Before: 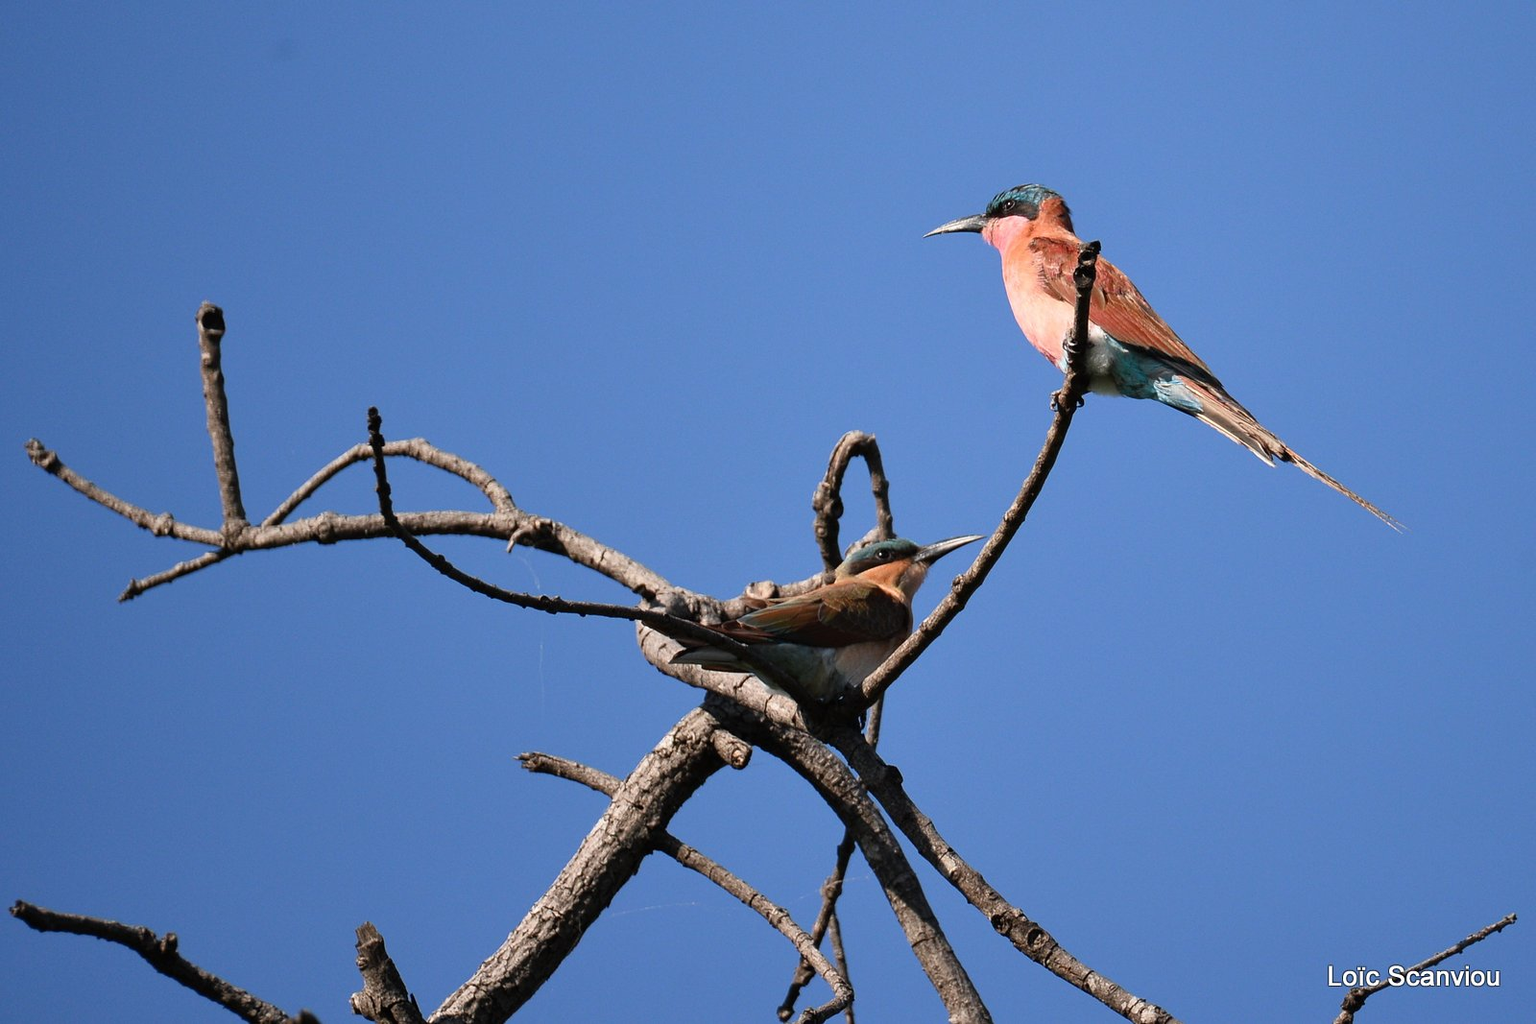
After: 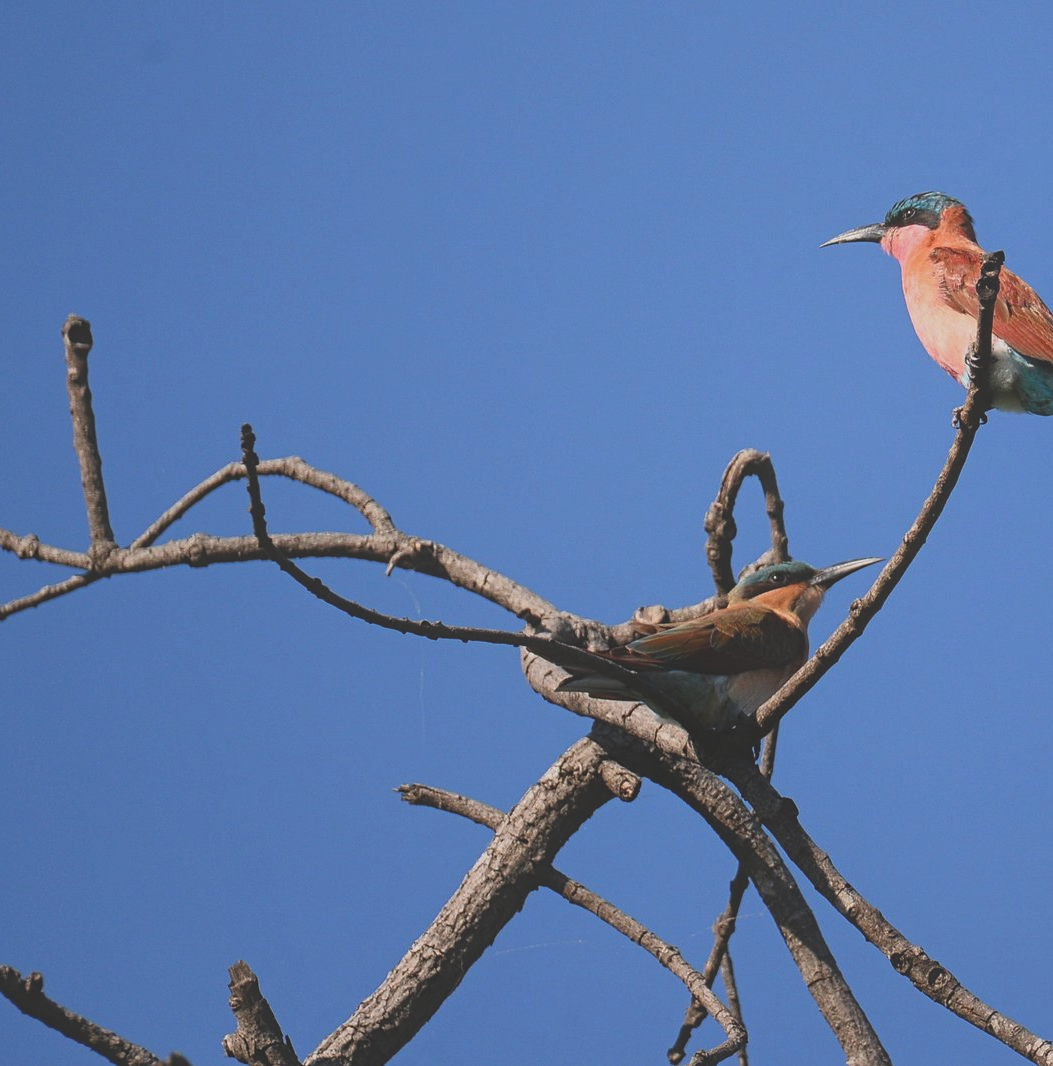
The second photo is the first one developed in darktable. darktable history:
contrast equalizer: octaves 7, y [[0.439, 0.44, 0.442, 0.457, 0.493, 0.498], [0.5 ×6], [0.5 ×6], [0 ×6], [0 ×6]]
crop and rotate: left 8.888%, right 25.247%
exposure: black level correction -0.015, exposure -0.131 EV, compensate highlight preservation false
shadows and highlights: shadows 60.39, soften with gaussian
